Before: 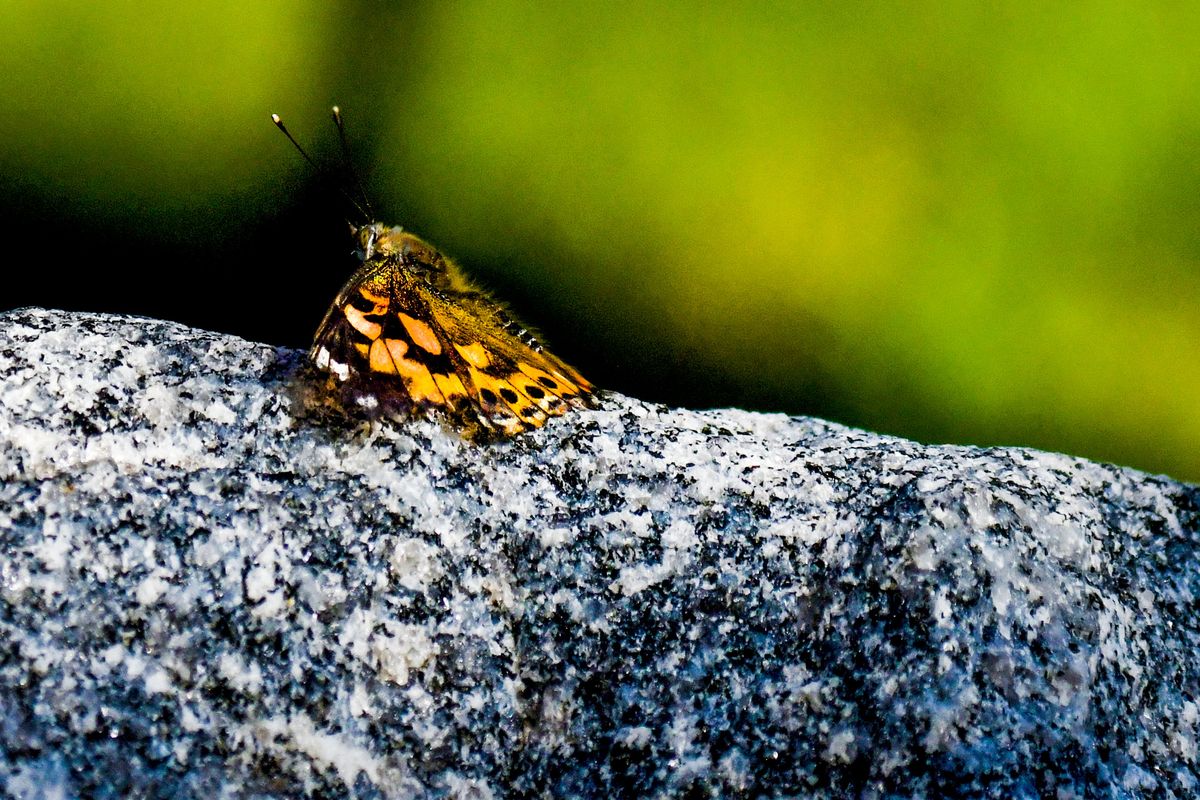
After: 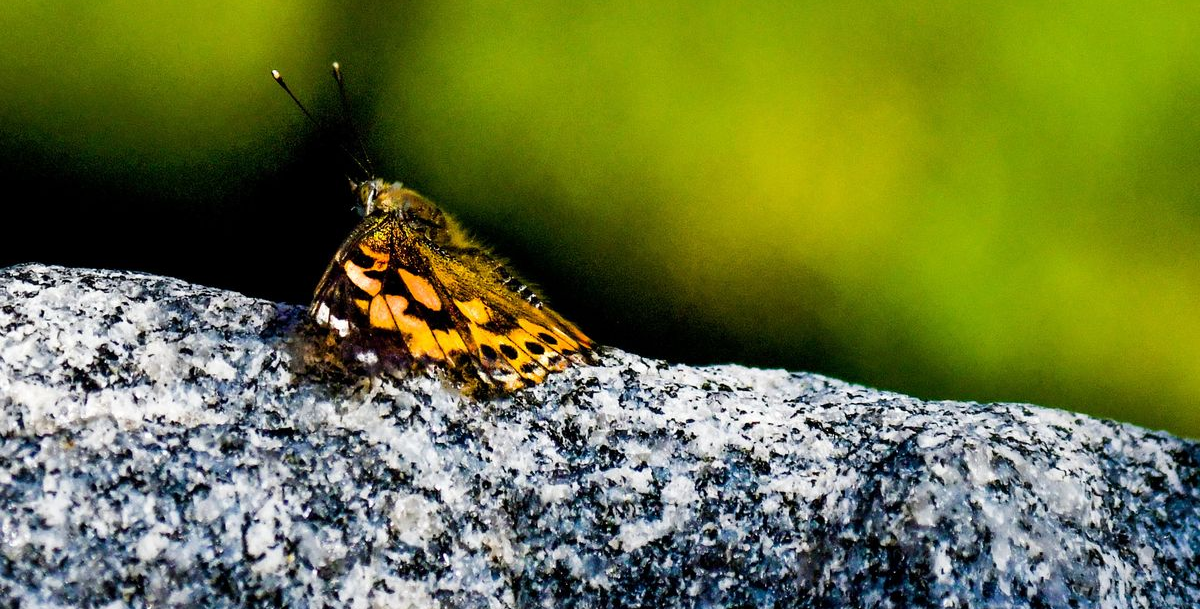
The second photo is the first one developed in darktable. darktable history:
crop: top 5.624%, bottom 18.207%
